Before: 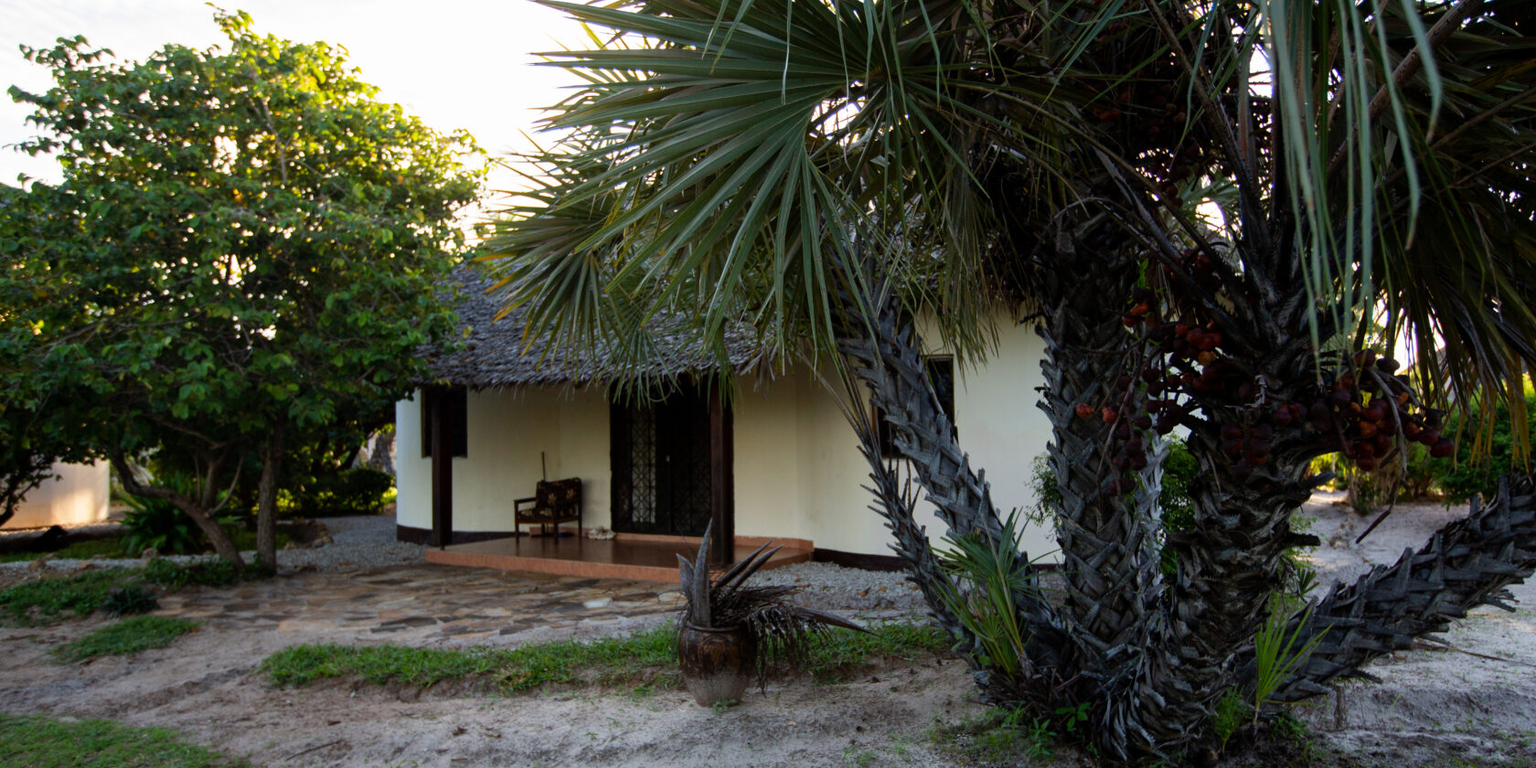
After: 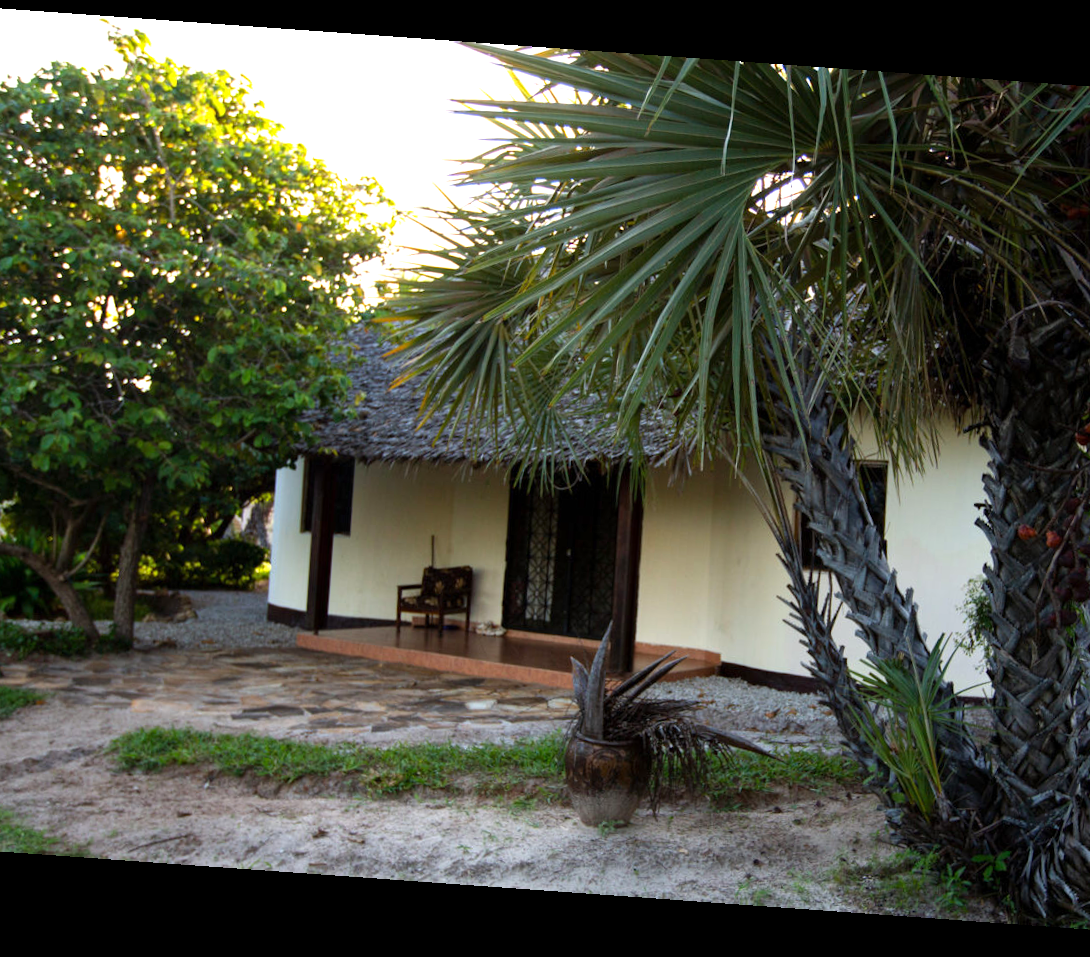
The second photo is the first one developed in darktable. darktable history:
exposure: exposure 0.559 EV, compensate highlight preservation false
rotate and perspective: rotation 4.1°, automatic cropping off
crop: left 10.644%, right 26.528%
